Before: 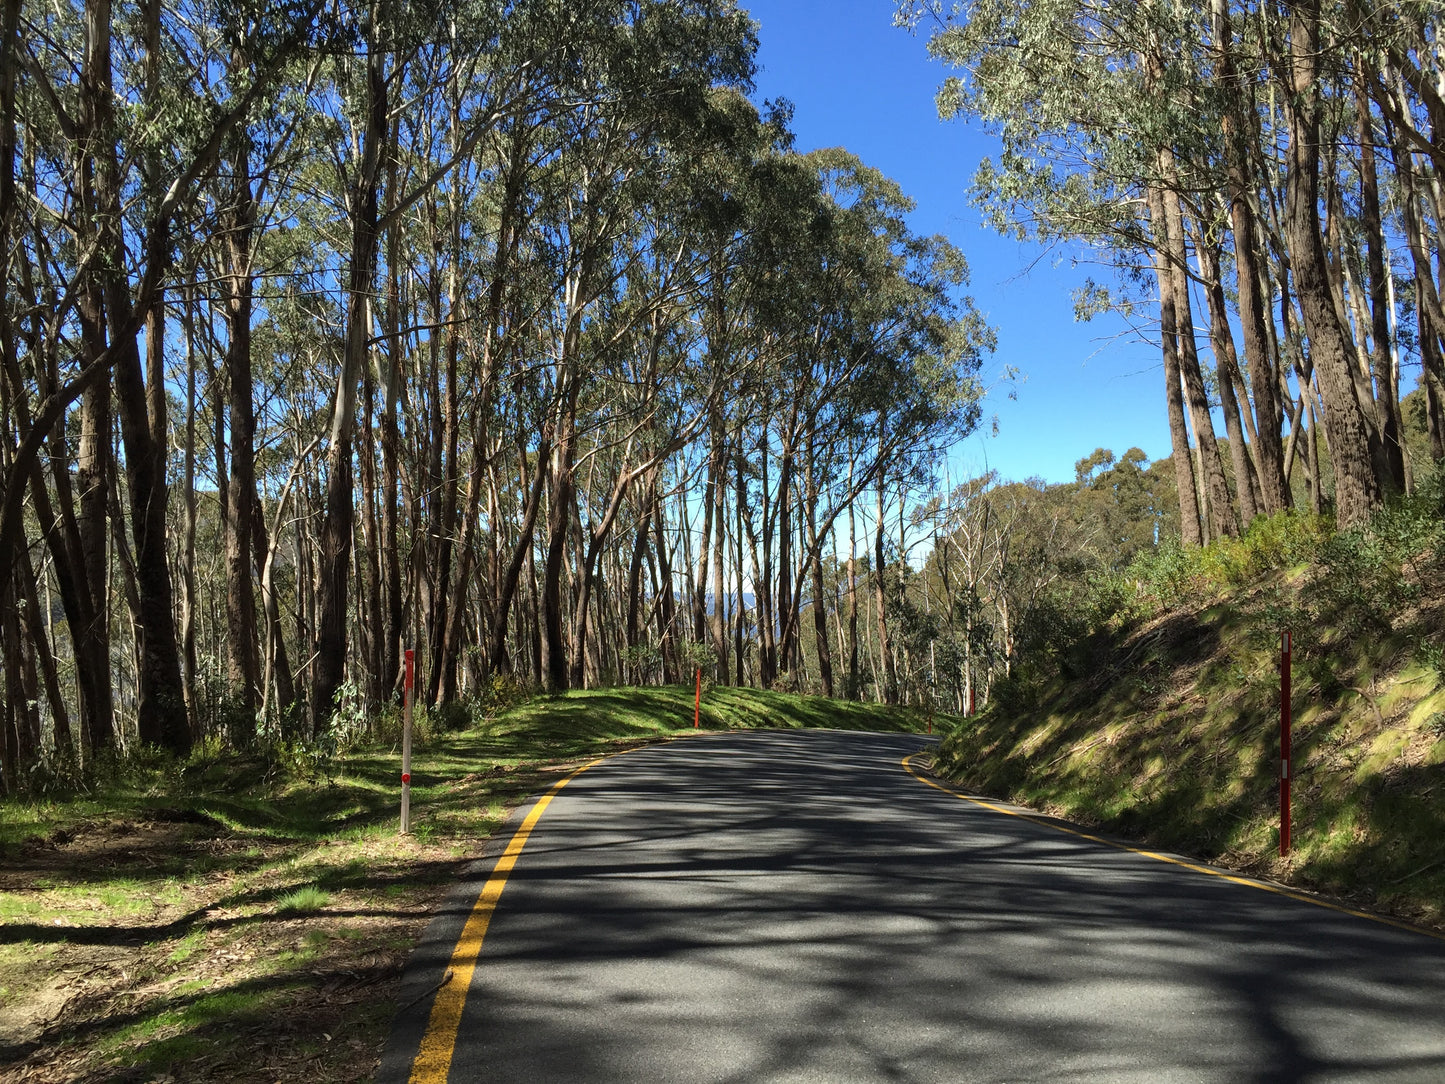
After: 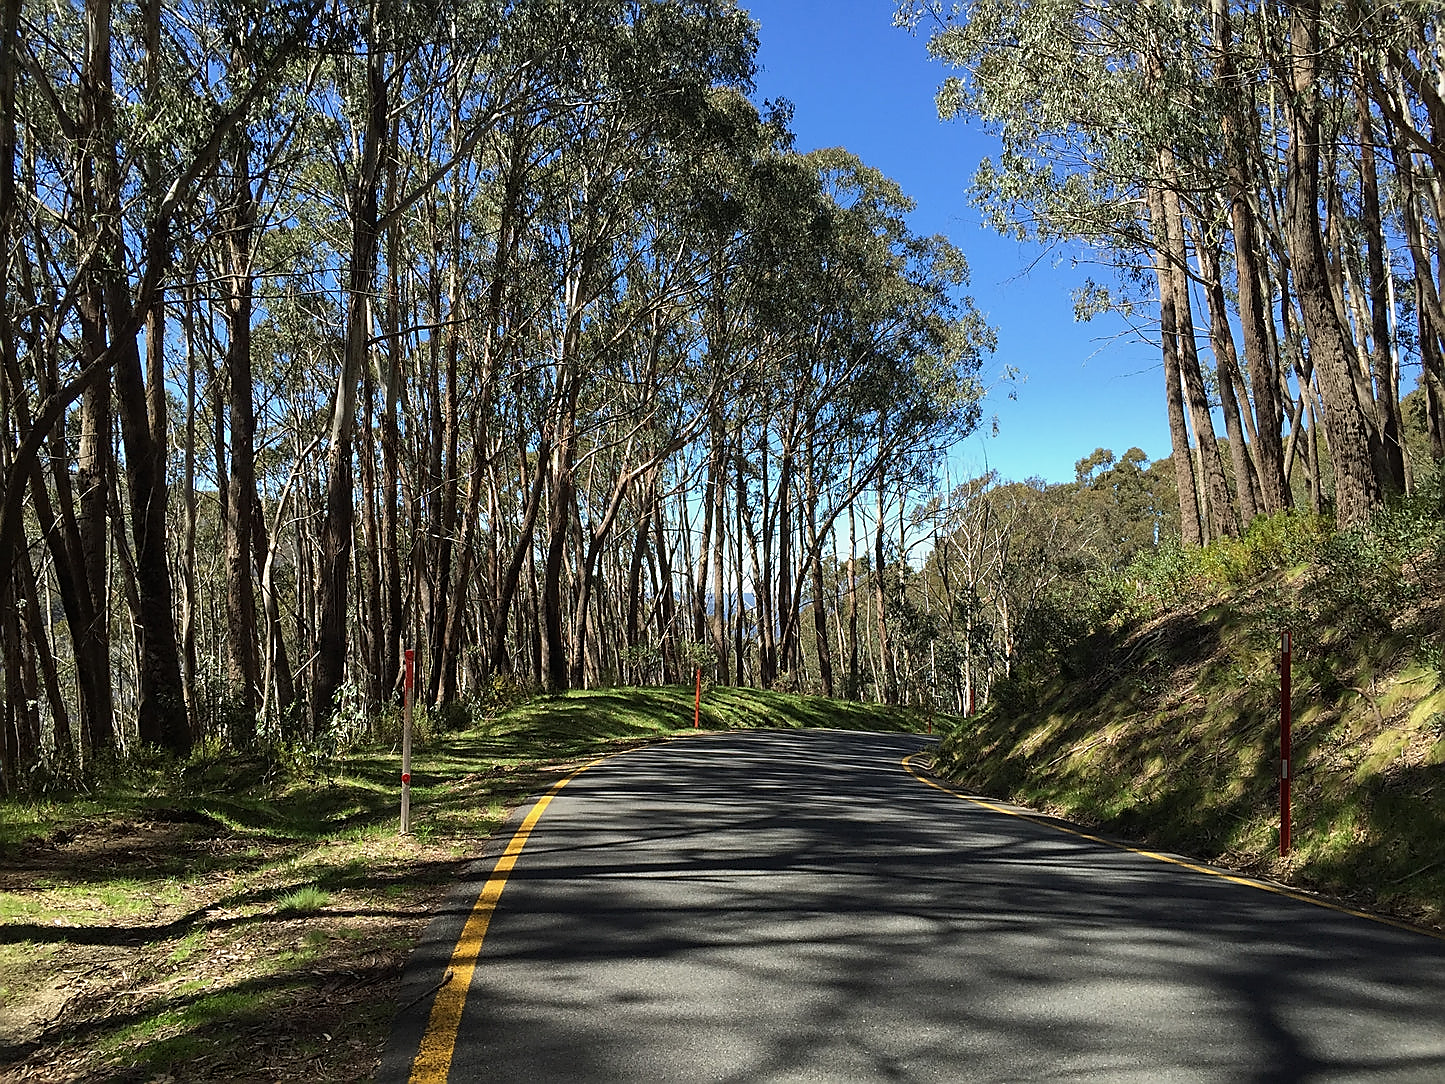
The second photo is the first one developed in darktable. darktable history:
exposure: exposure -0.116 EV, compensate exposure bias true, compensate highlight preservation false
sharpen: radius 1.4, amount 1.25, threshold 0.7
